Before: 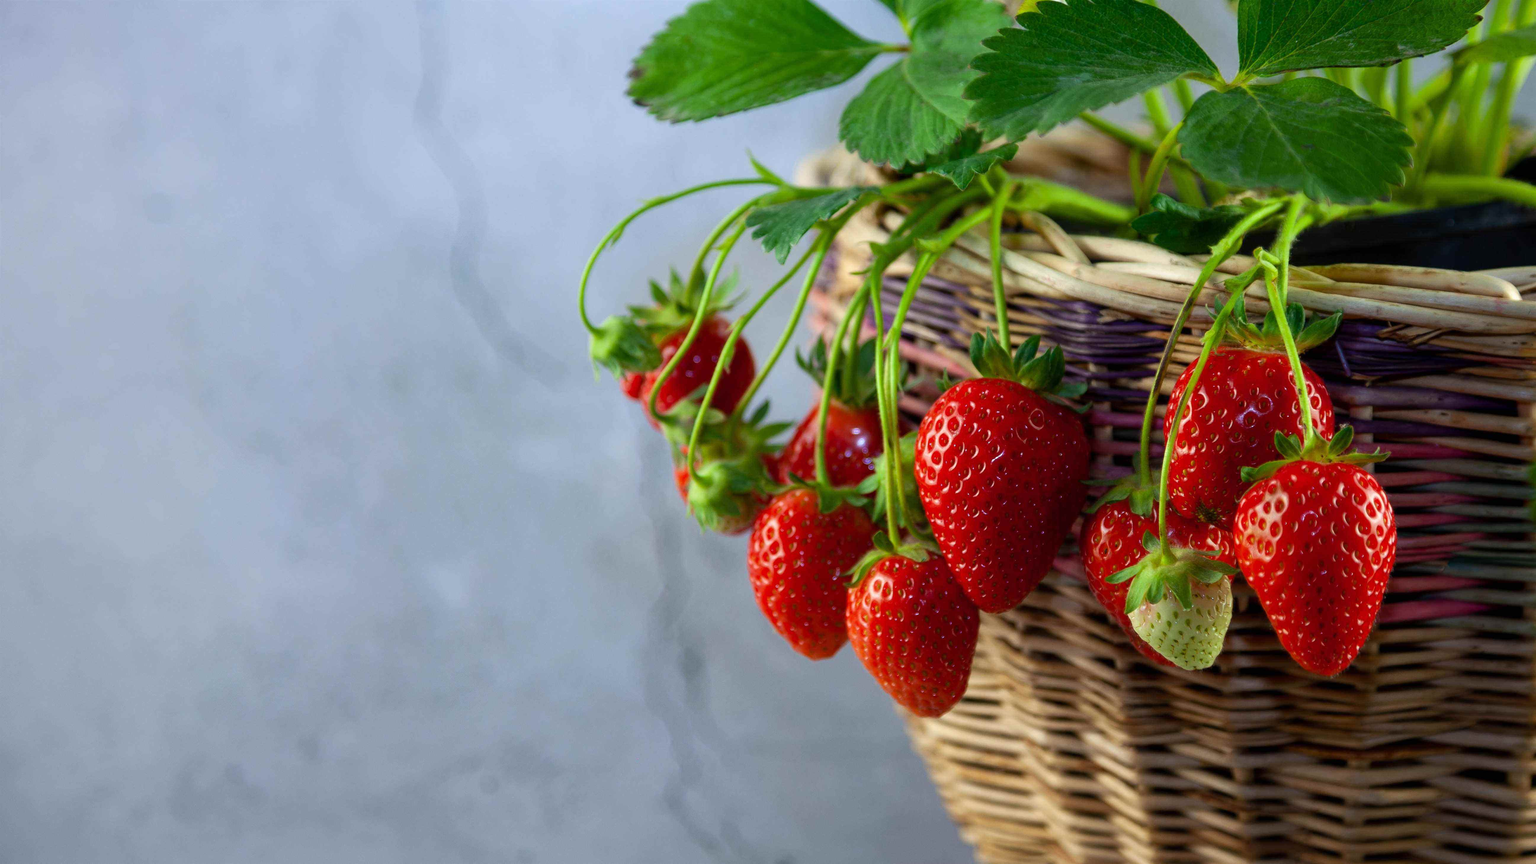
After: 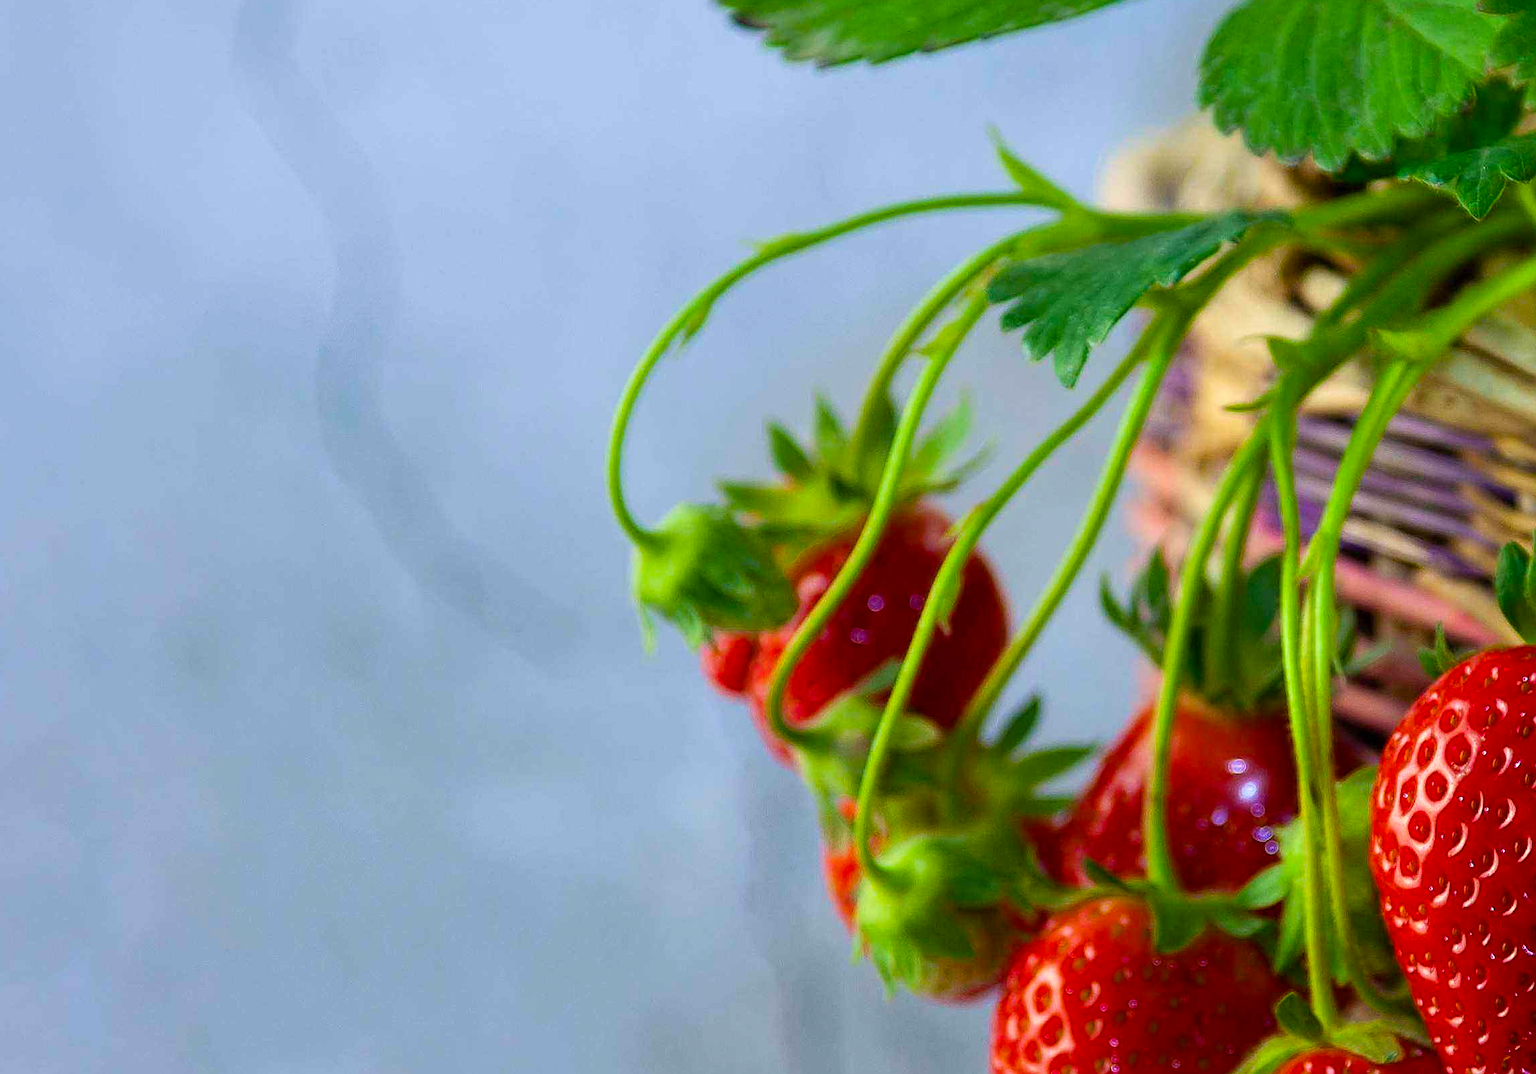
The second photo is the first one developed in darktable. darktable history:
velvia: strength 15%
color balance rgb: perceptual saturation grading › global saturation 25%, global vibrance 20%
sharpen: on, module defaults
crop: left 20.248%, top 10.86%, right 35.675%, bottom 34.321%
